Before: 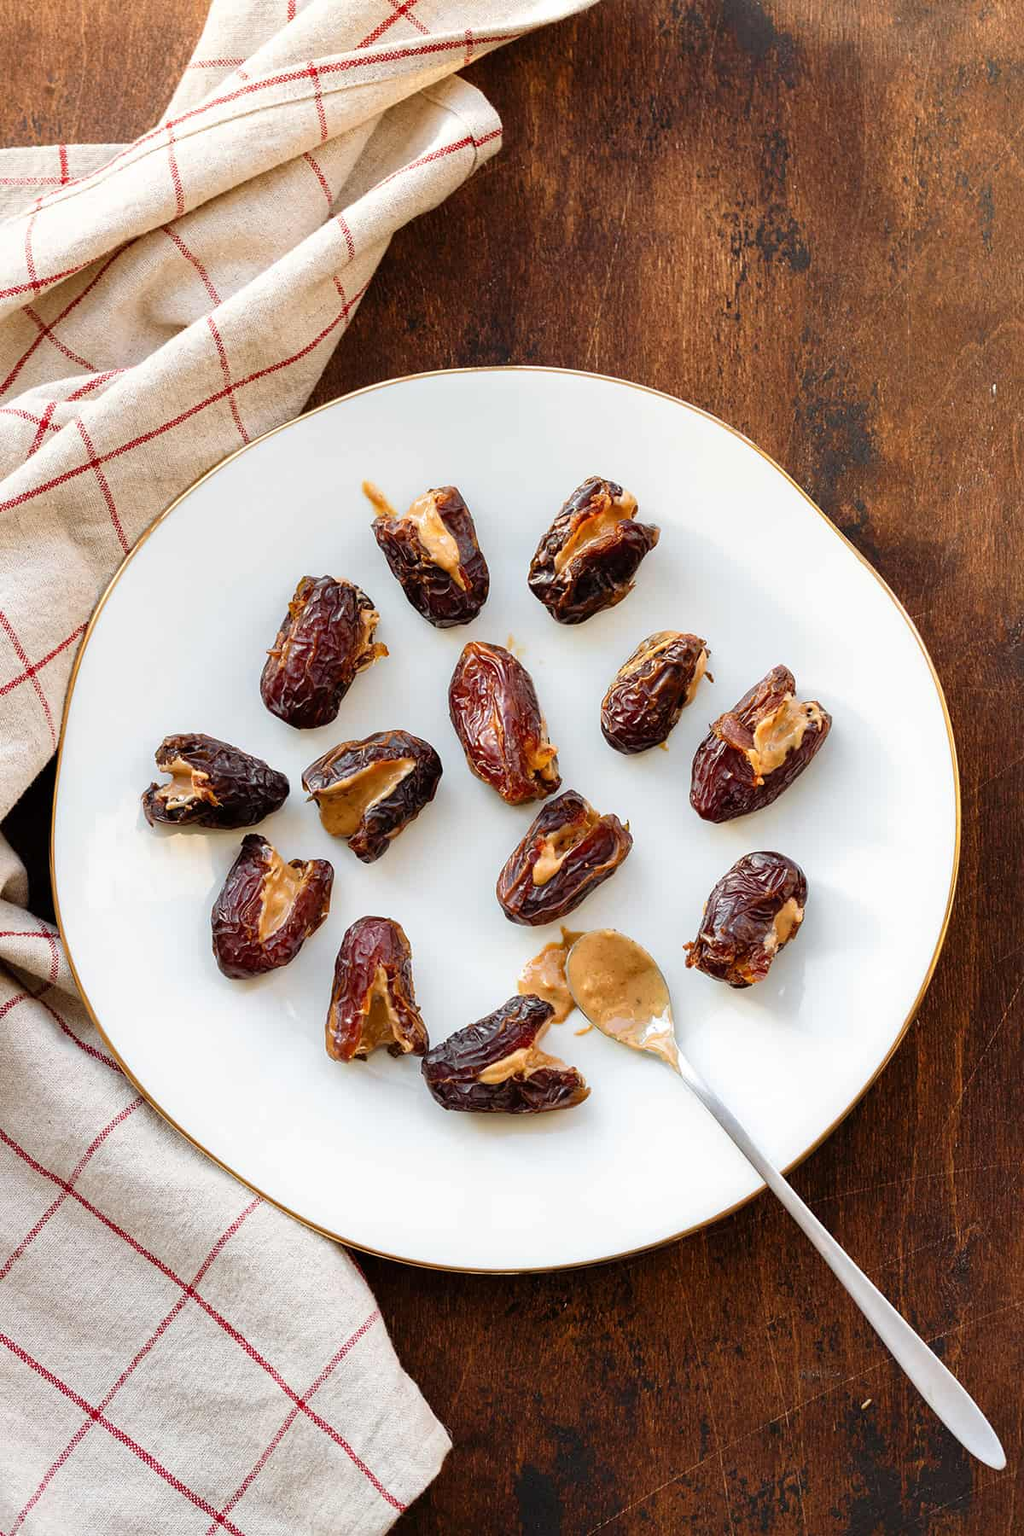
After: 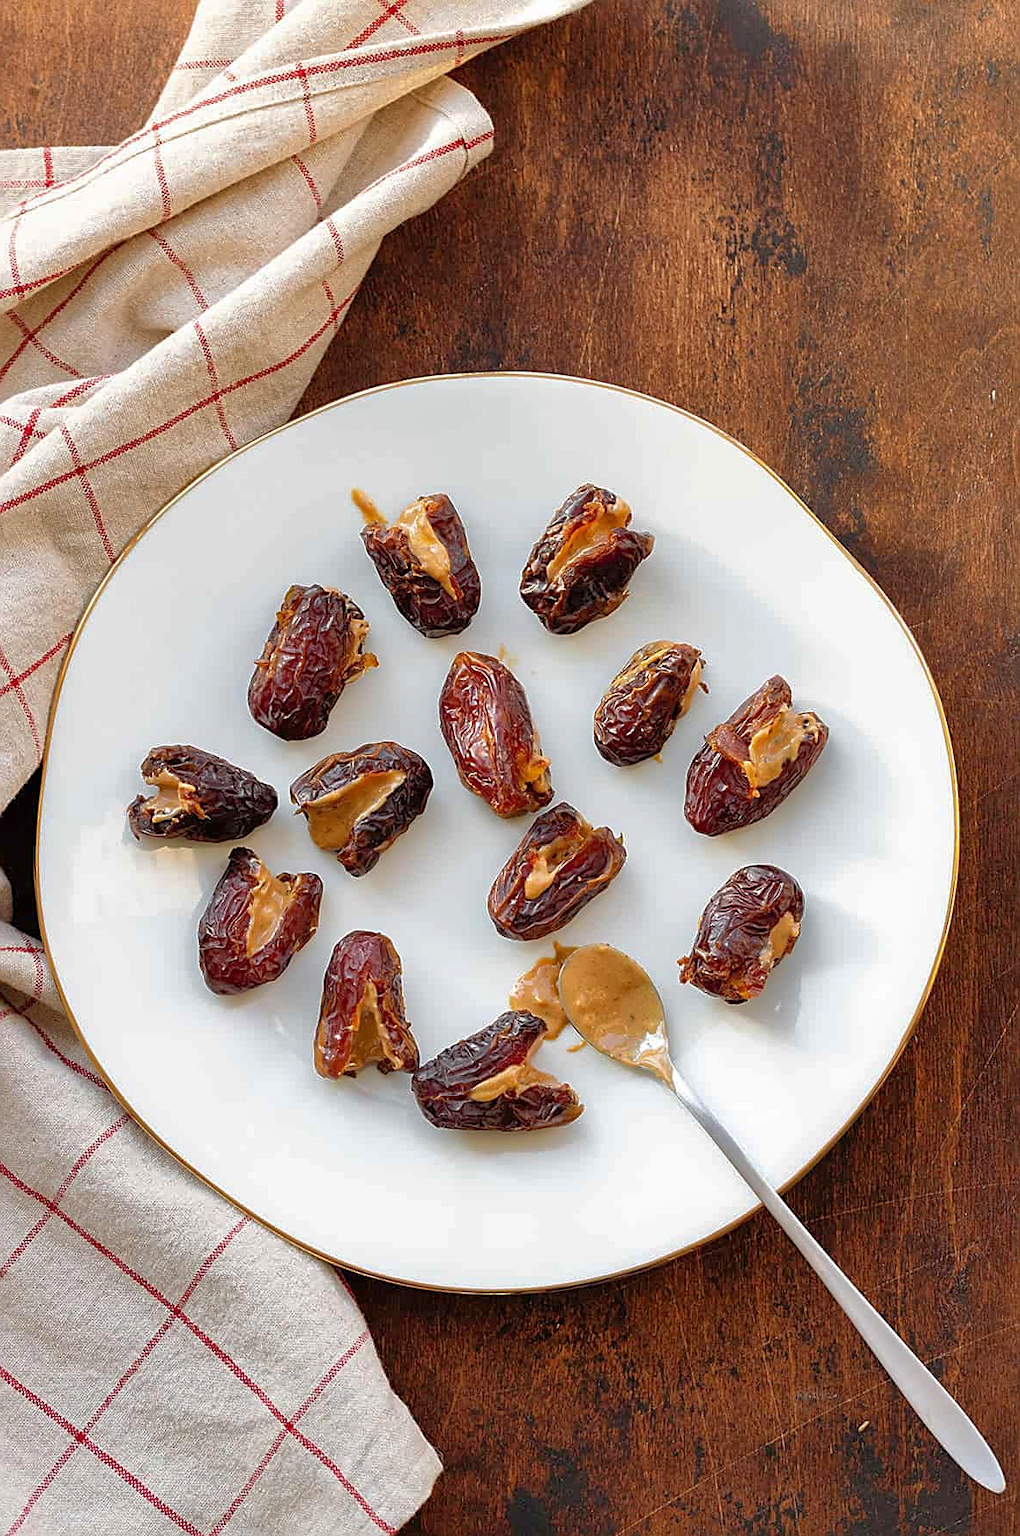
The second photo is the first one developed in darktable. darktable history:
shadows and highlights: on, module defaults
sharpen: on, module defaults
crop: left 1.631%, right 0.28%, bottom 1.538%
